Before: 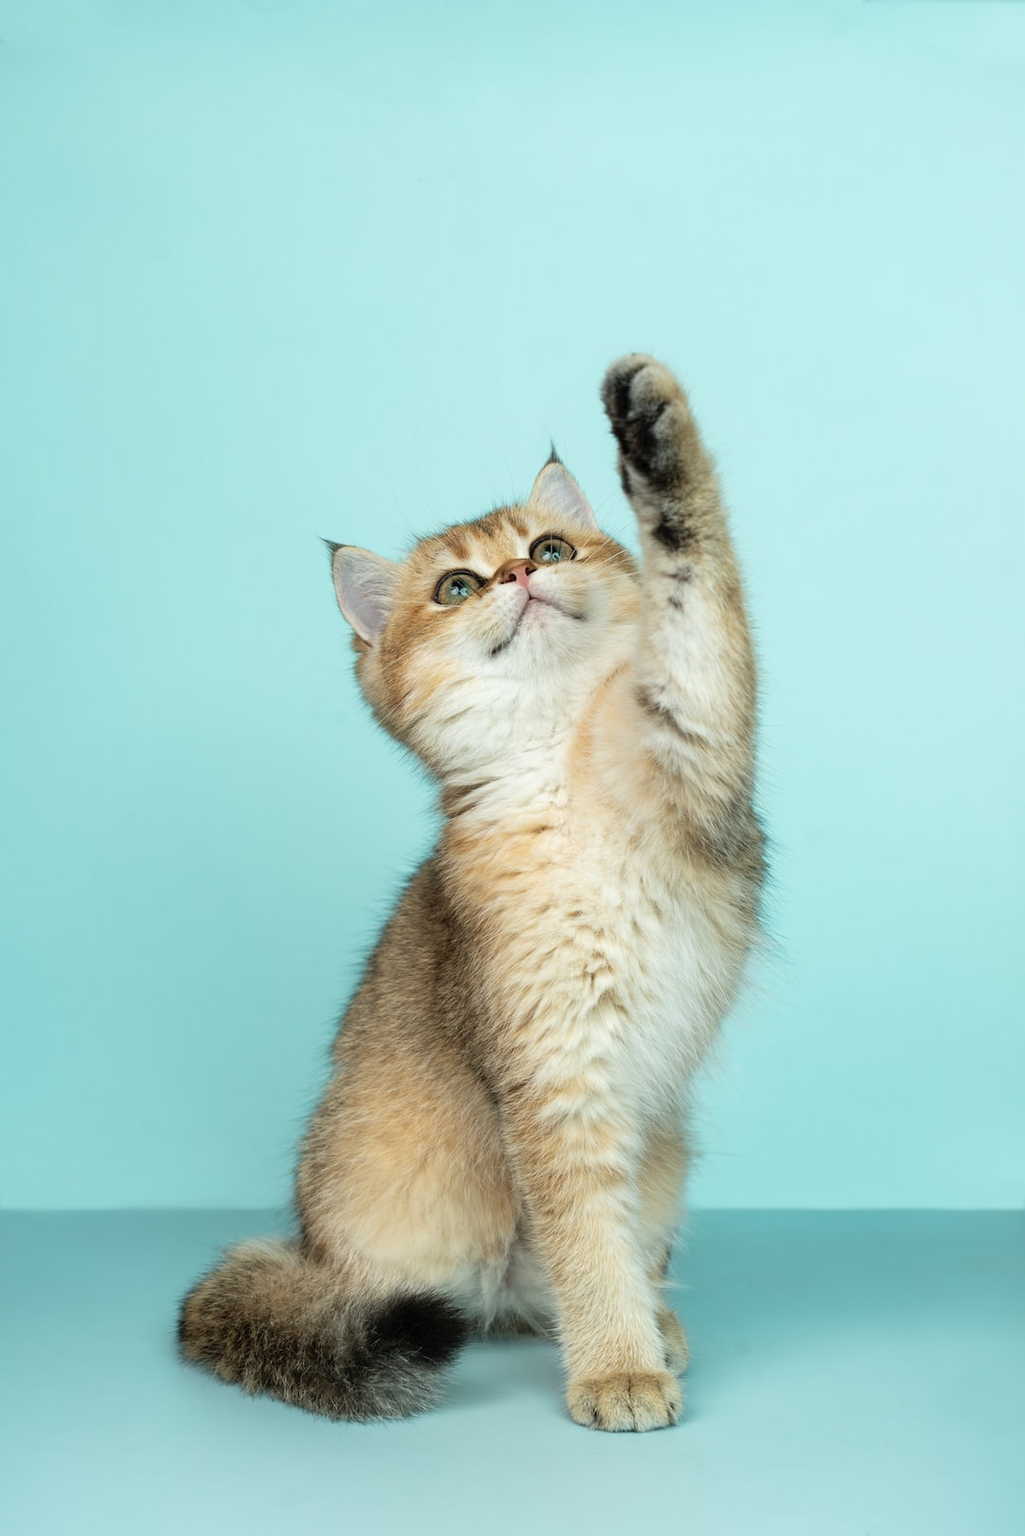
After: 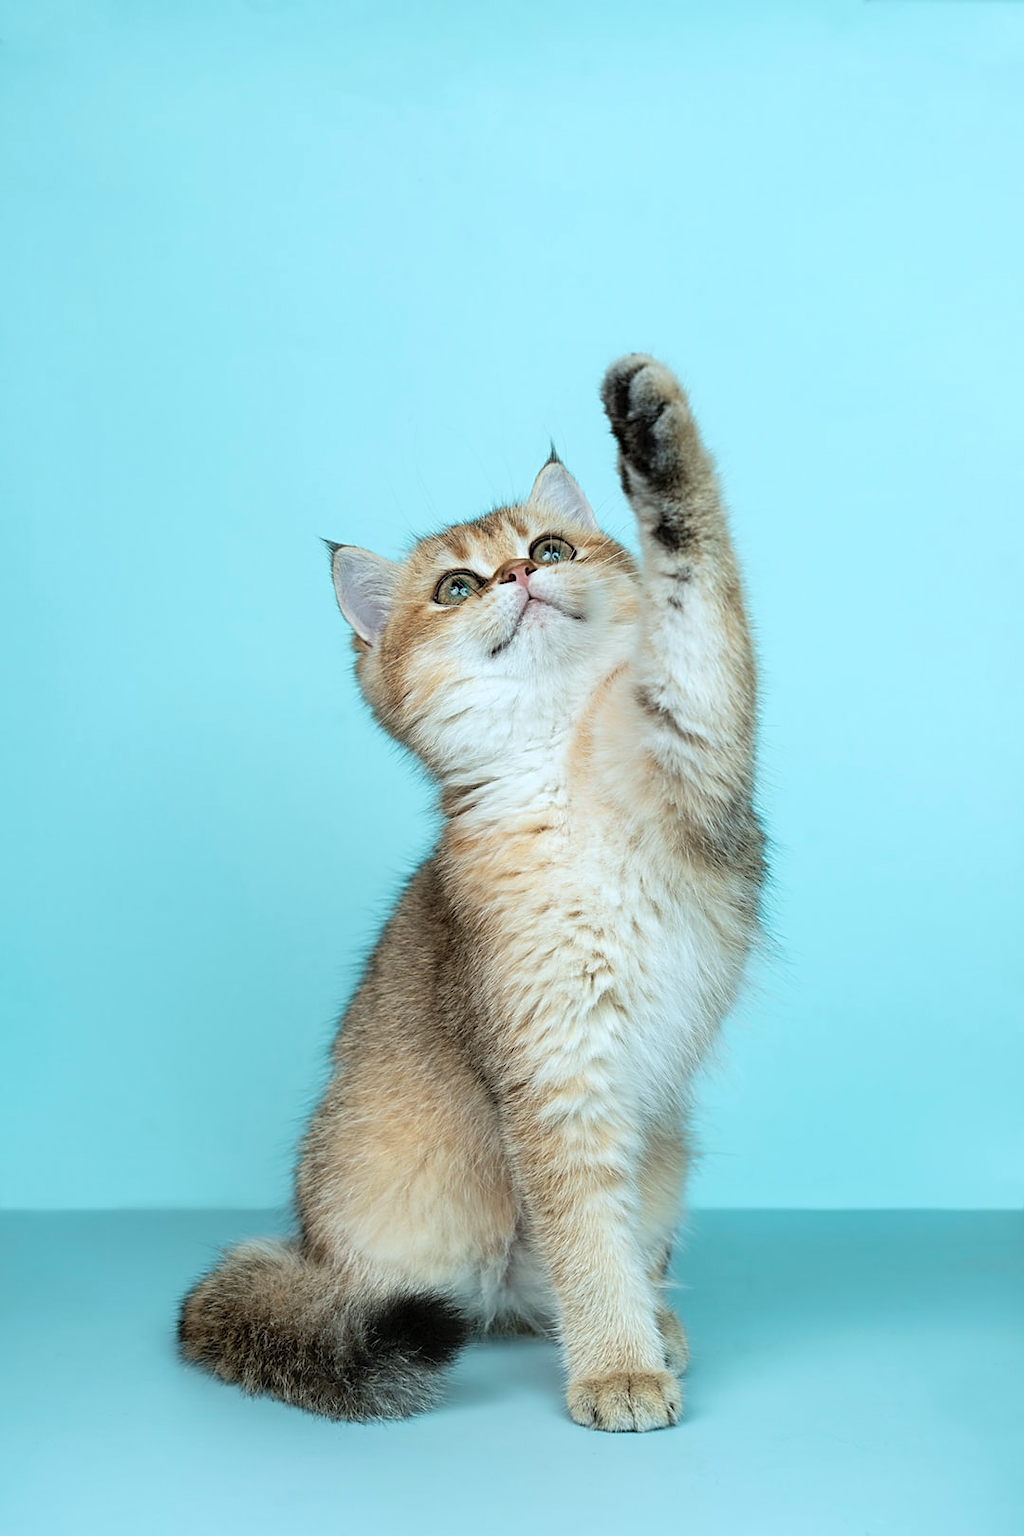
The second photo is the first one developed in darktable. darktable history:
color correction: highlights a* -3.97, highlights b* -11.11
sharpen: on, module defaults
